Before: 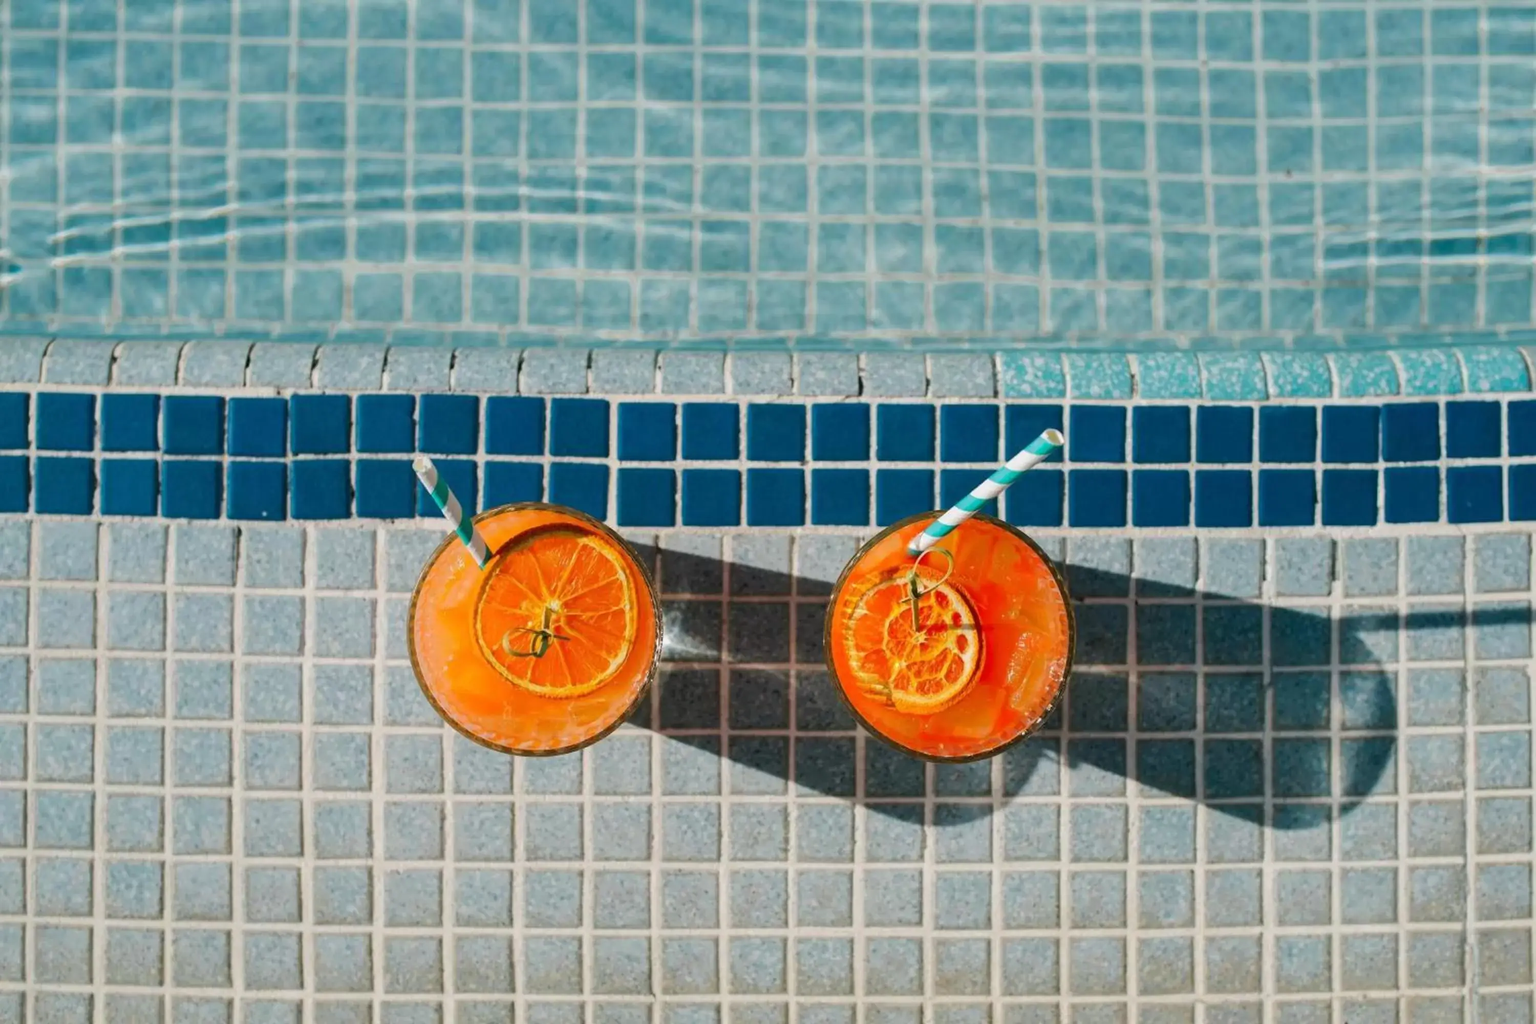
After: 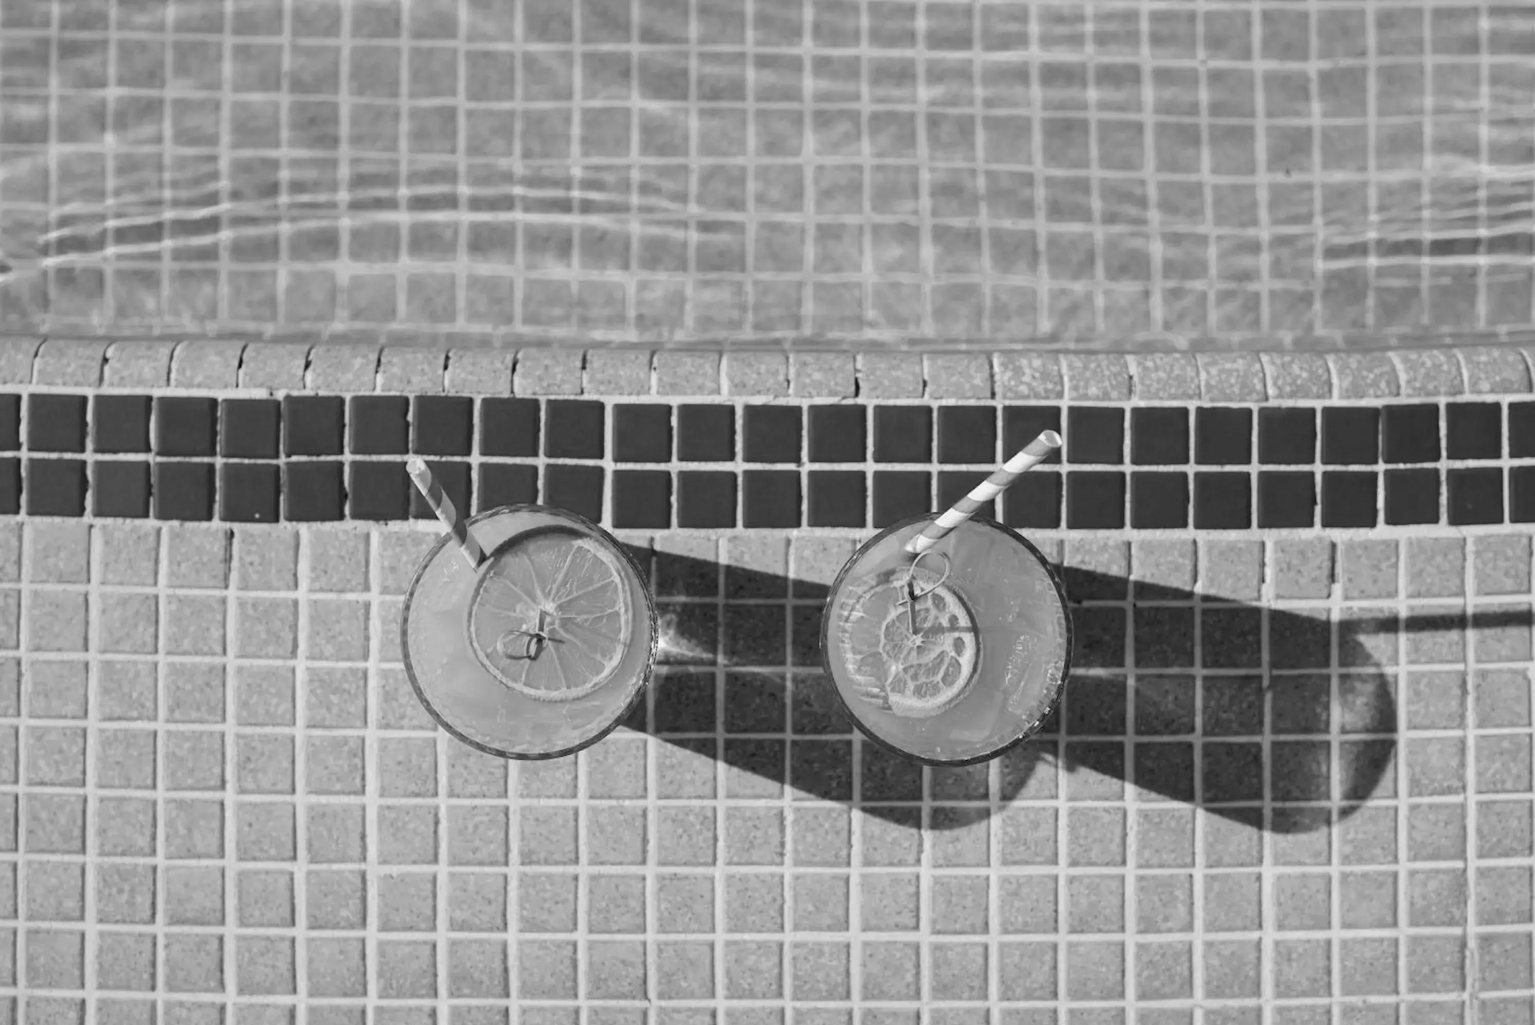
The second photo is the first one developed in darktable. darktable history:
monochrome: on, module defaults
crop and rotate: left 0.614%, top 0.179%, bottom 0.309%
white balance: red 1.138, green 0.996, blue 0.812
